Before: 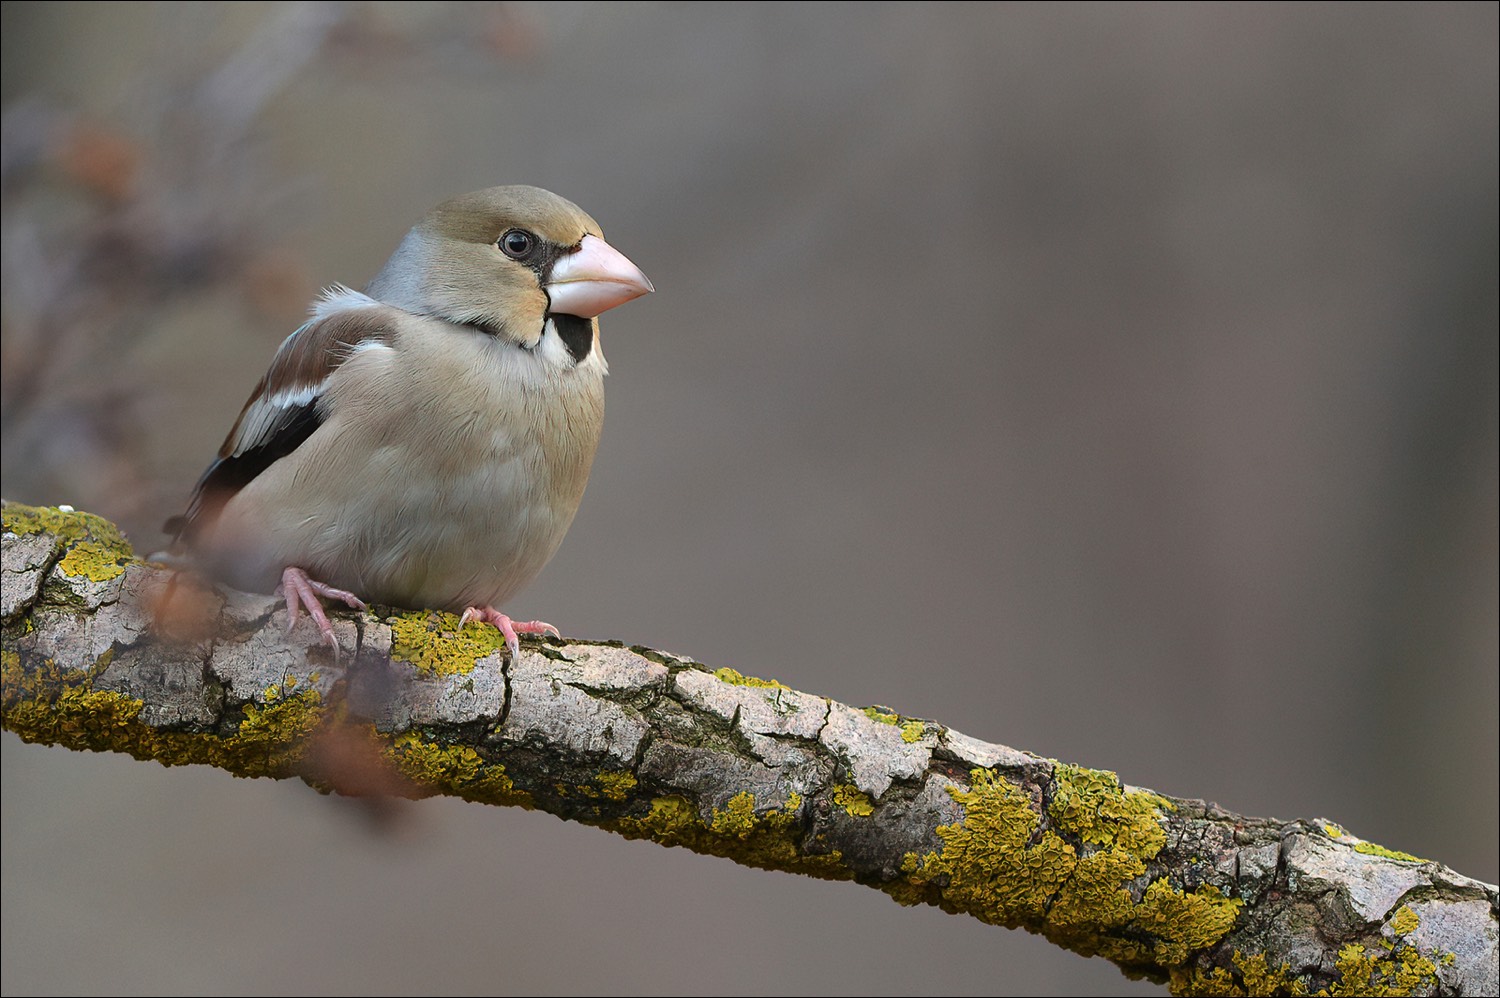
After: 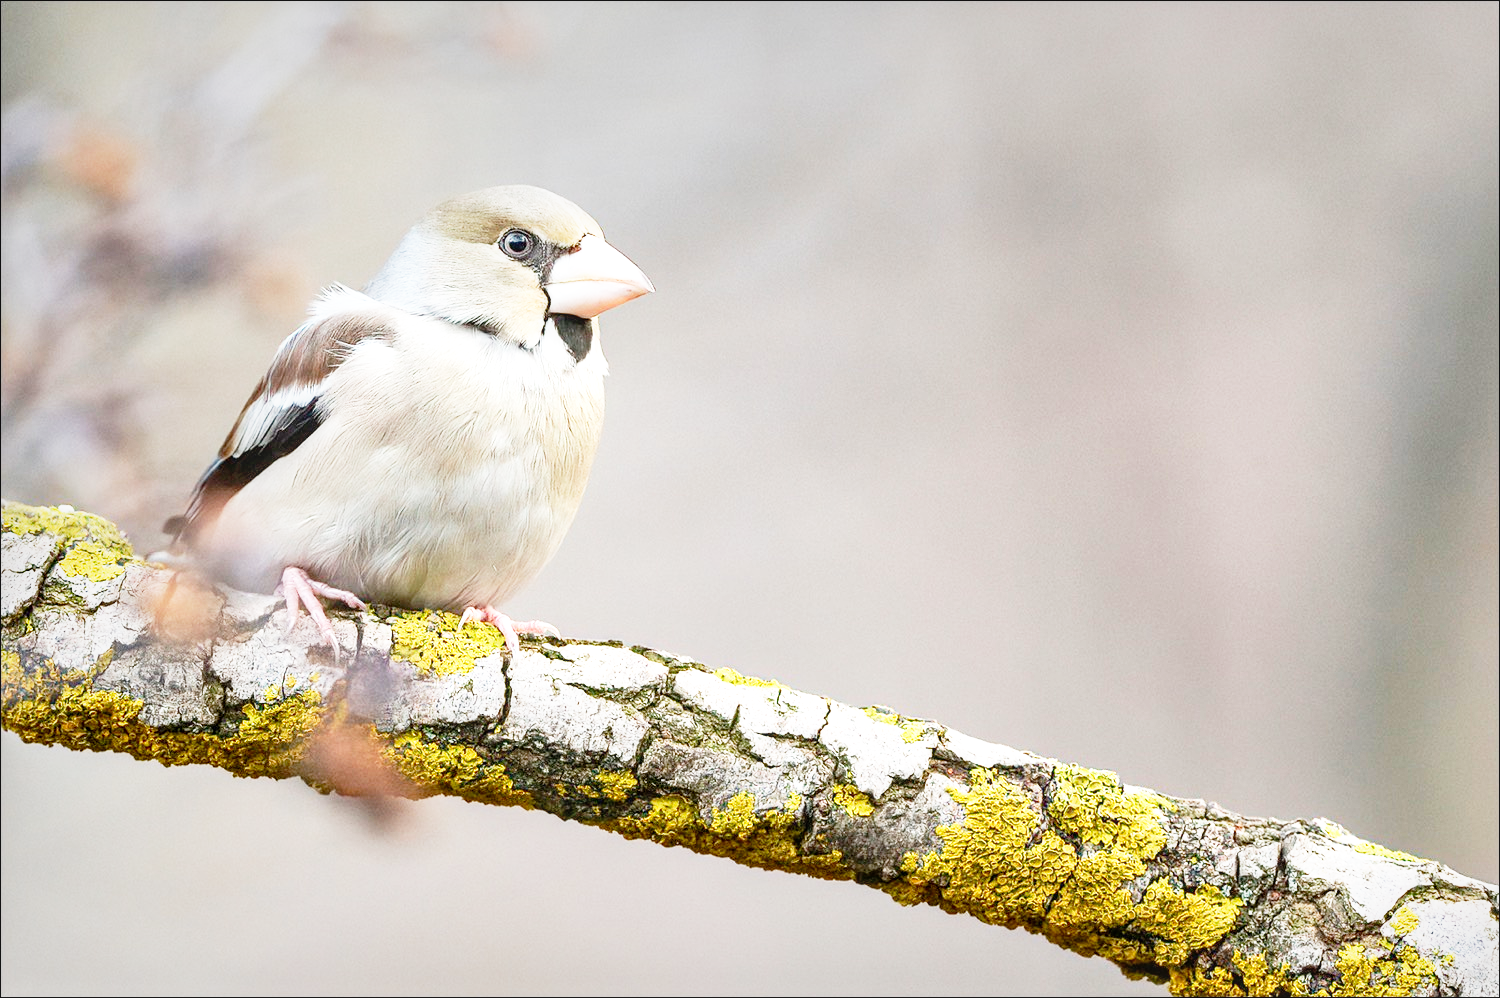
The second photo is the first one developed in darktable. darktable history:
local contrast: on, module defaults
base curve: curves: ch0 [(0, 0) (0.012, 0.01) (0.073, 0.168) (0.31, 0.711) (0.645, 0.957) (1, 1)], preserve colors none
exposure: exposure 0.605 EV, compensate highlight preservation false
